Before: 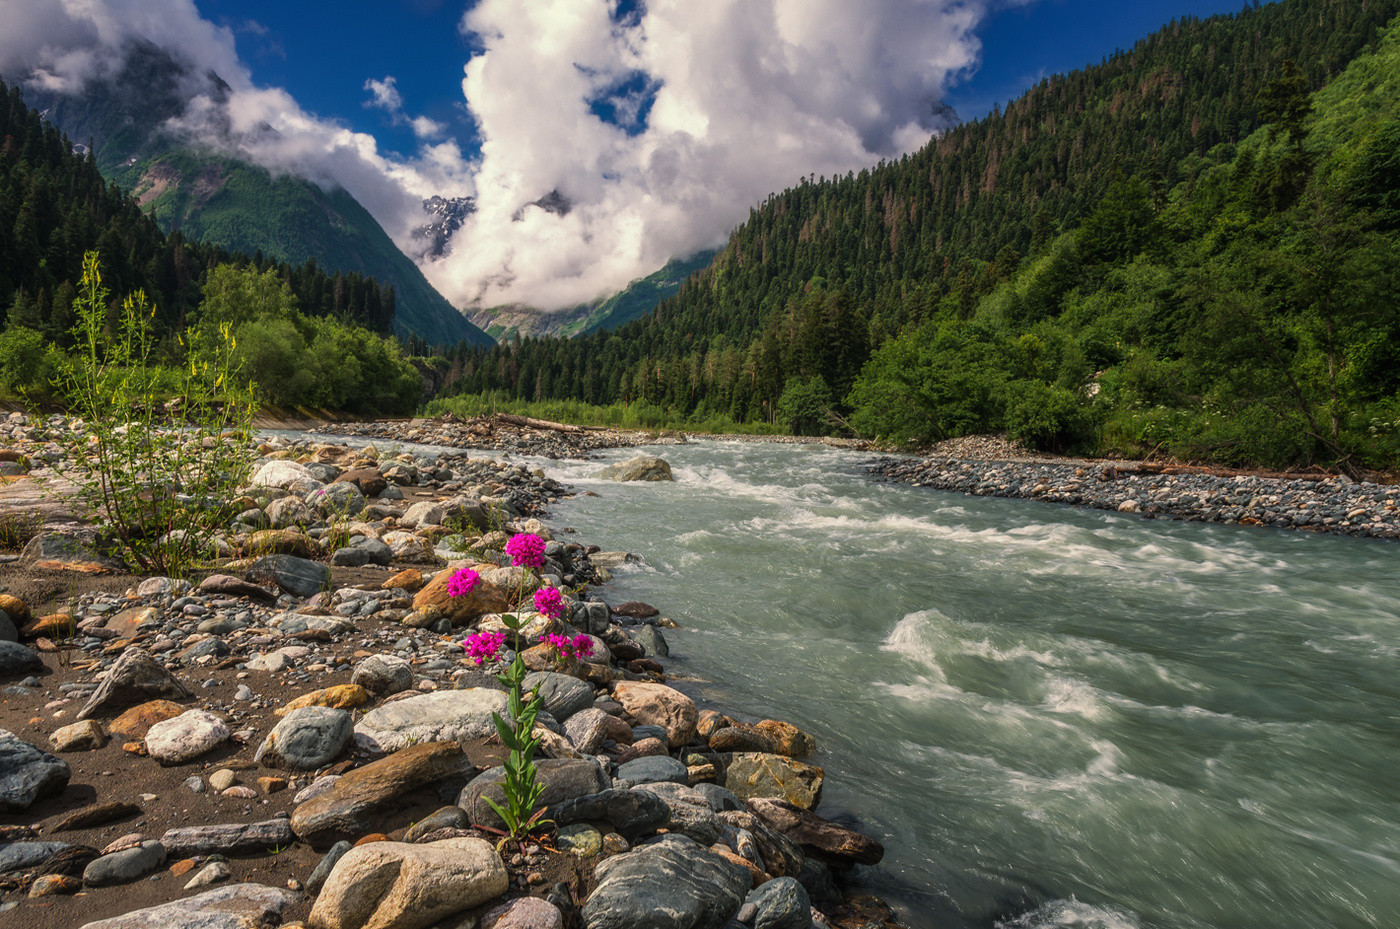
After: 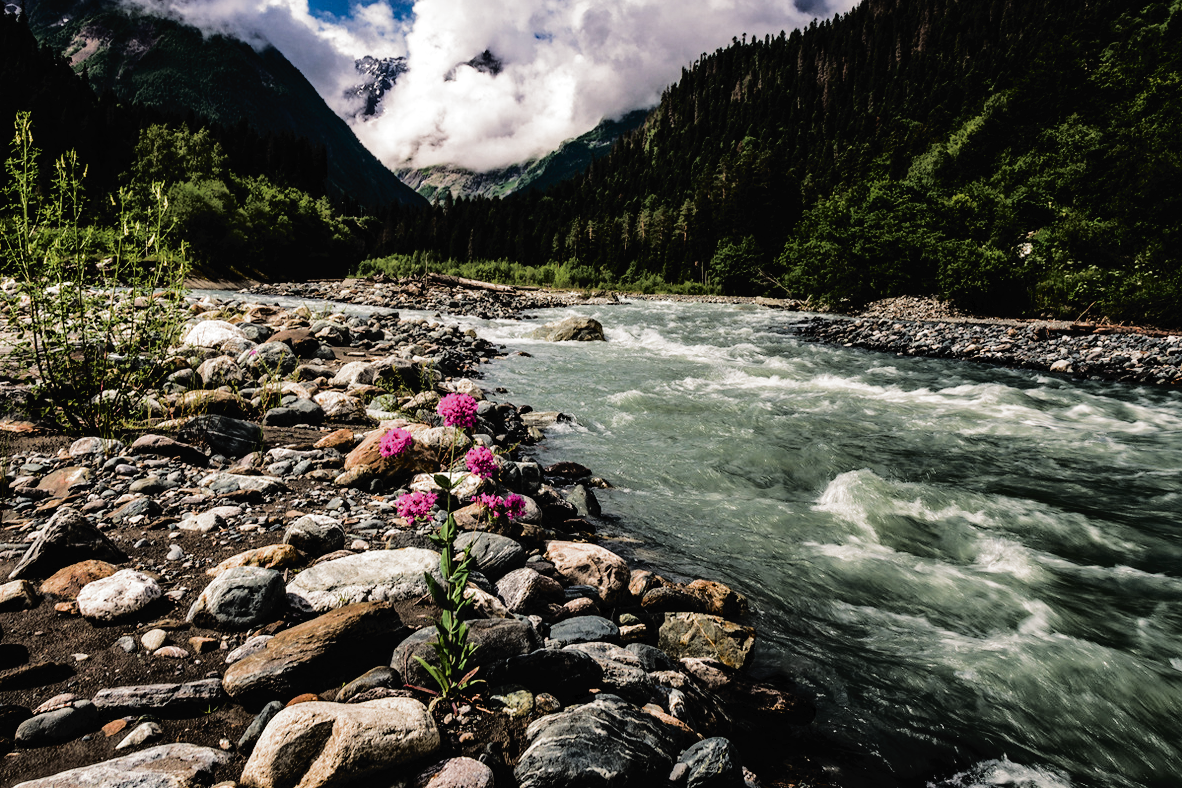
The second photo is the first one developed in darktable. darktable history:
haze removal: strength 0.286, distance 0.243, compatibility mode true, adaptive false
tone curve: curves: ch0 [(0, 0) (0.003, 0.025) (0.011, 0.027) (0.025, 0.032) (0.044, 0.037) (0.069, 0.044) (0.1, 0.054) (0.136, 0.084) (0.177, 0.128) (0.224, 0.196) (0.277, 0.281) (0.335, 0.376) (0.399, 0.461) (0.468, 0.534) (0.543, 0.613) (0.623, 0.692) (0.709, 0.77) (0.801, 0.849) (0.898, 0.934) (1, 1)], color space Lab, independent channels, preserve colors none
crop and rotate: left 4.892%, top 15.116%, right 10.663%
filmic rgb: black relative exposure -3.49 EV, white relative exposure 2.28 EV, threshold 2.94 EV, hardness 3.4, add noise in highlights 0.001, color science v3 (2019), use custom middle-gray values true, contrast in highlights soft, enable highlight reconstruction true
